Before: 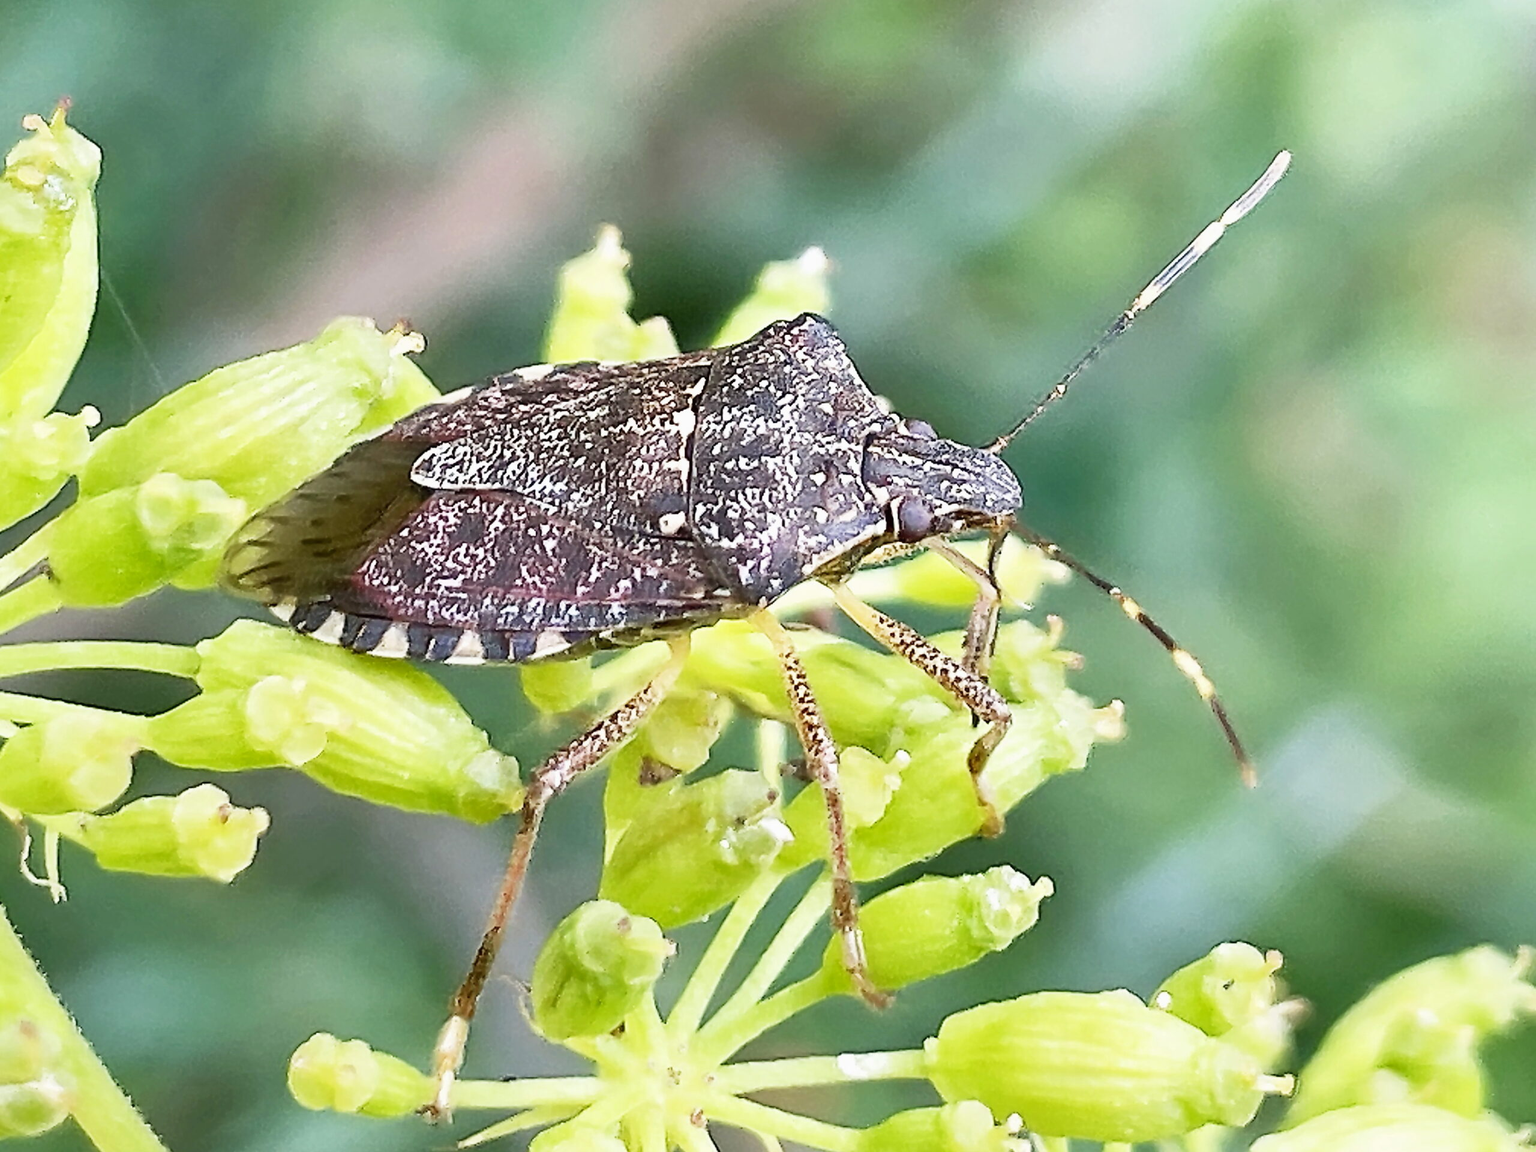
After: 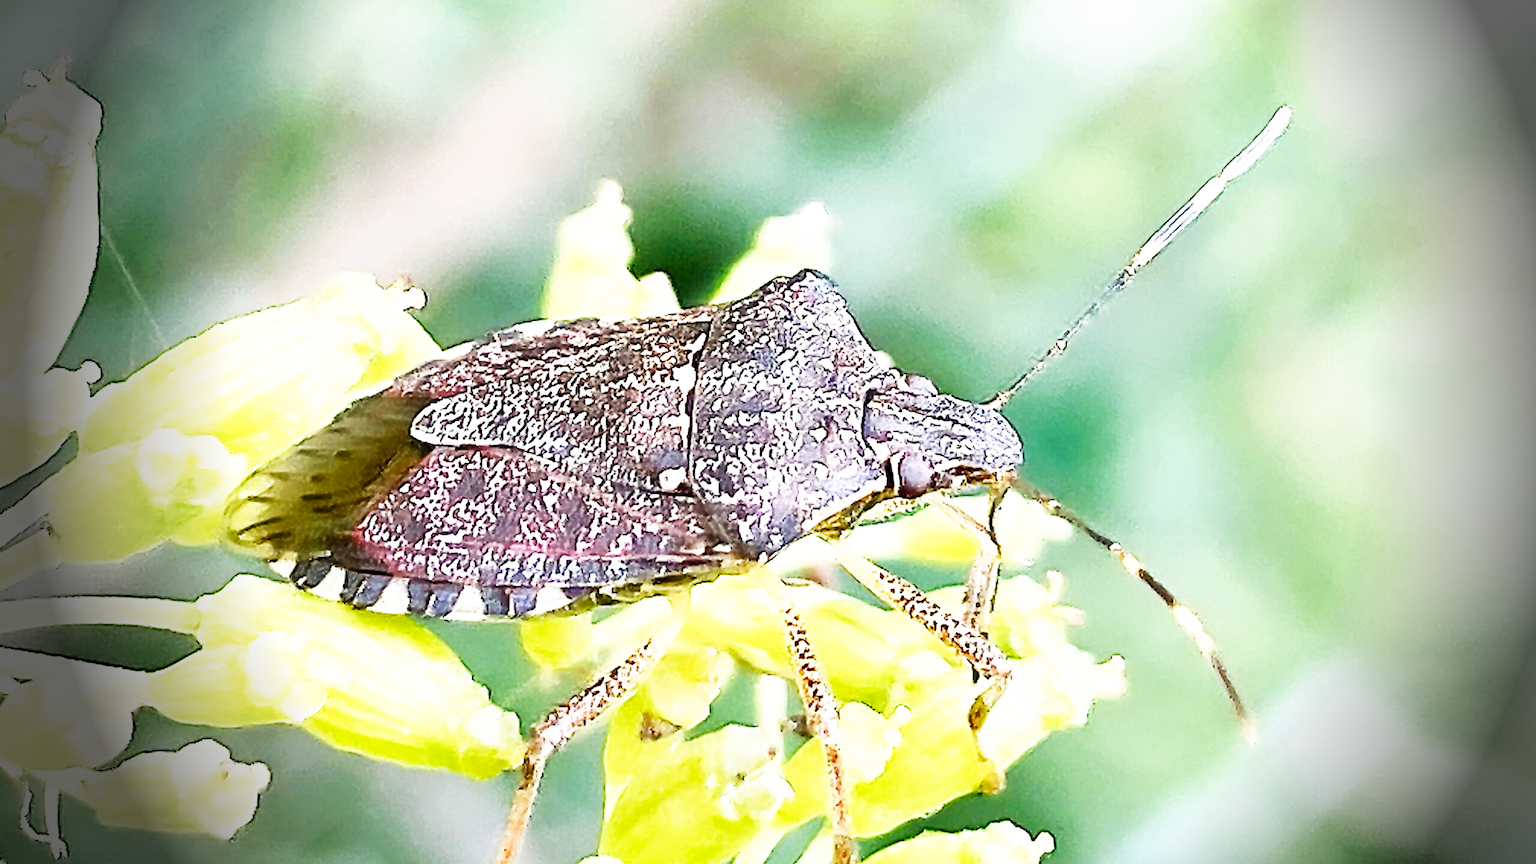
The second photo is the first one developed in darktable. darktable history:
crop: top 3.857%, bottom 21.132%
base curve: curves: ch0 [(0, 0) (0.007, 0.004) (0.027, 0.03) (0.046, 0.07) (0.207, 0.54) (0.442, 0.872) (0.673, 0.972) (1, 1)], preserve colors none
vignetting: fall-off start 76.42%, fall-off radius 27.36%, brightness -0.872, center (0.037, -0.09), width/height ratio 0.971
